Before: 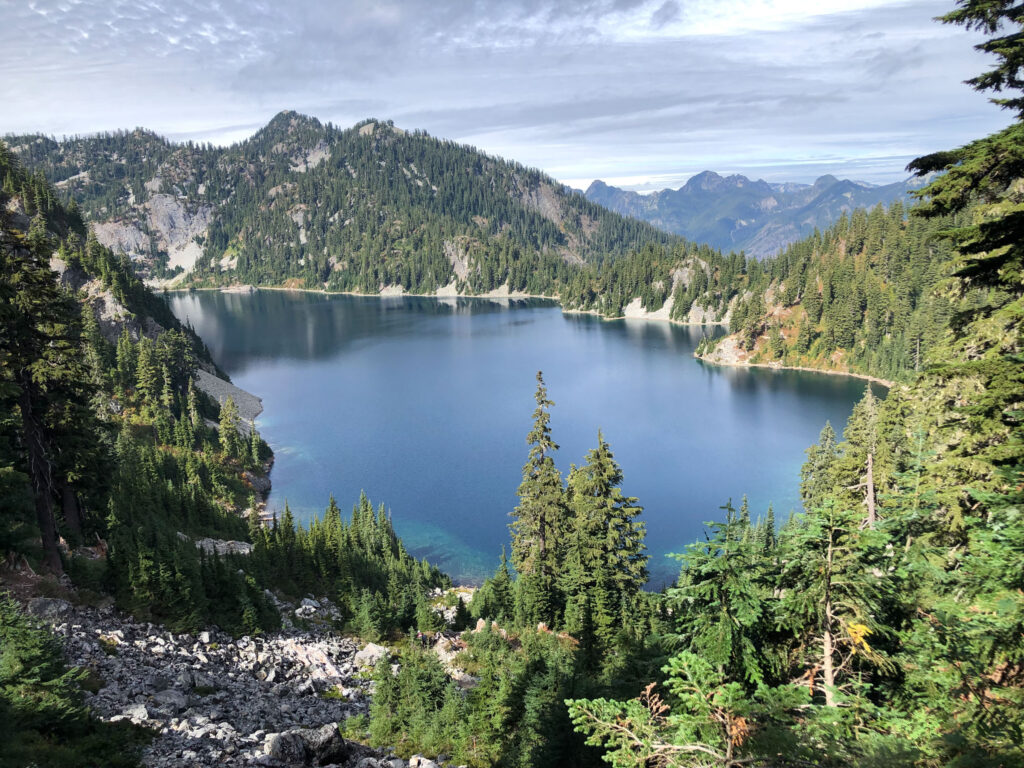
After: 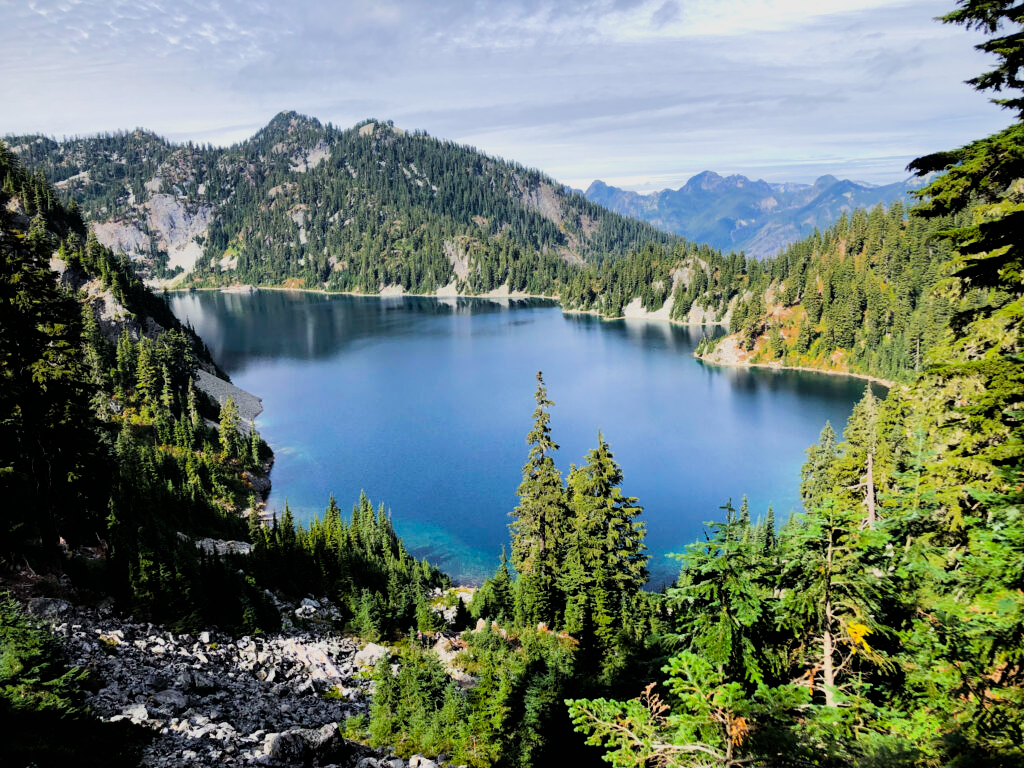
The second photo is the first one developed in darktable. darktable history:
white balance: emerald 1
color balance rgb: linear chroma grading › global chroma 15%, perceptual saturation grading › global saturation 30%
filmic rgb: black relative exposure -5 EV, hardness 2.88, contrast 1.4, highlights saturation mix -30%
